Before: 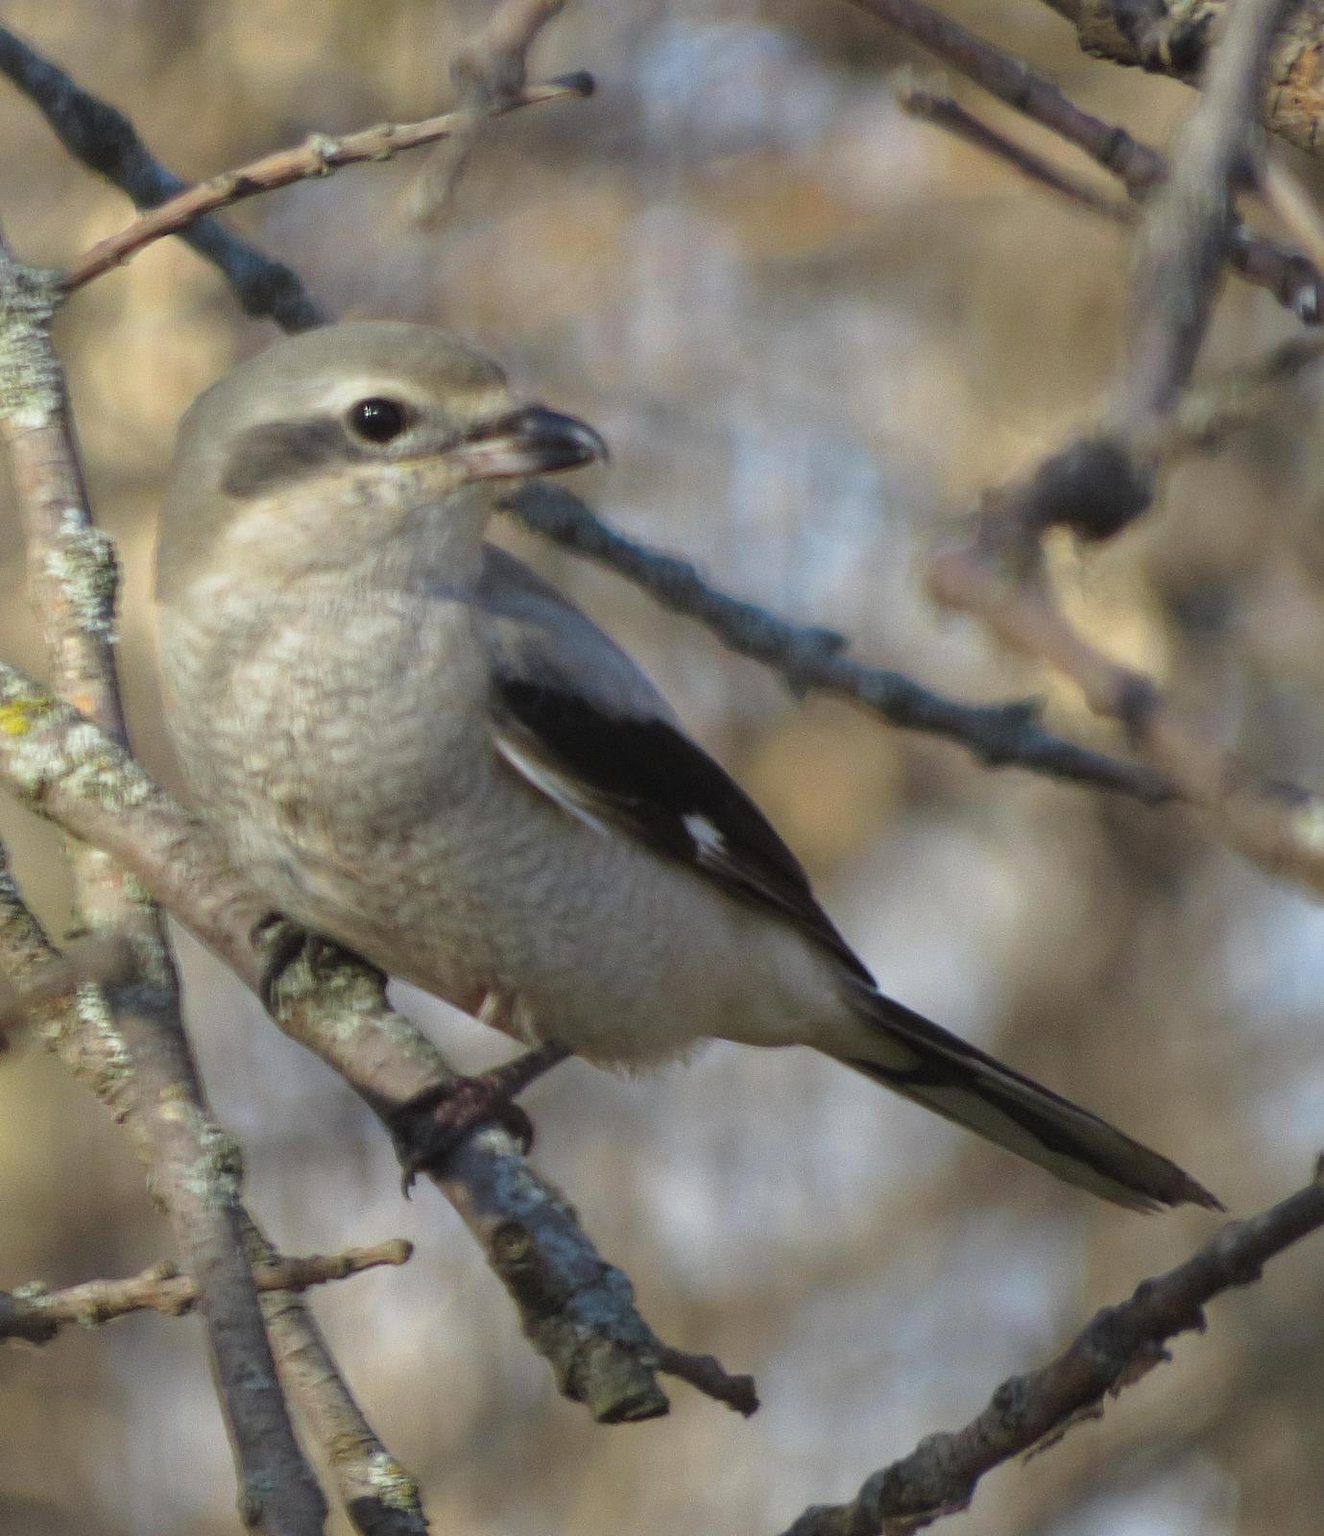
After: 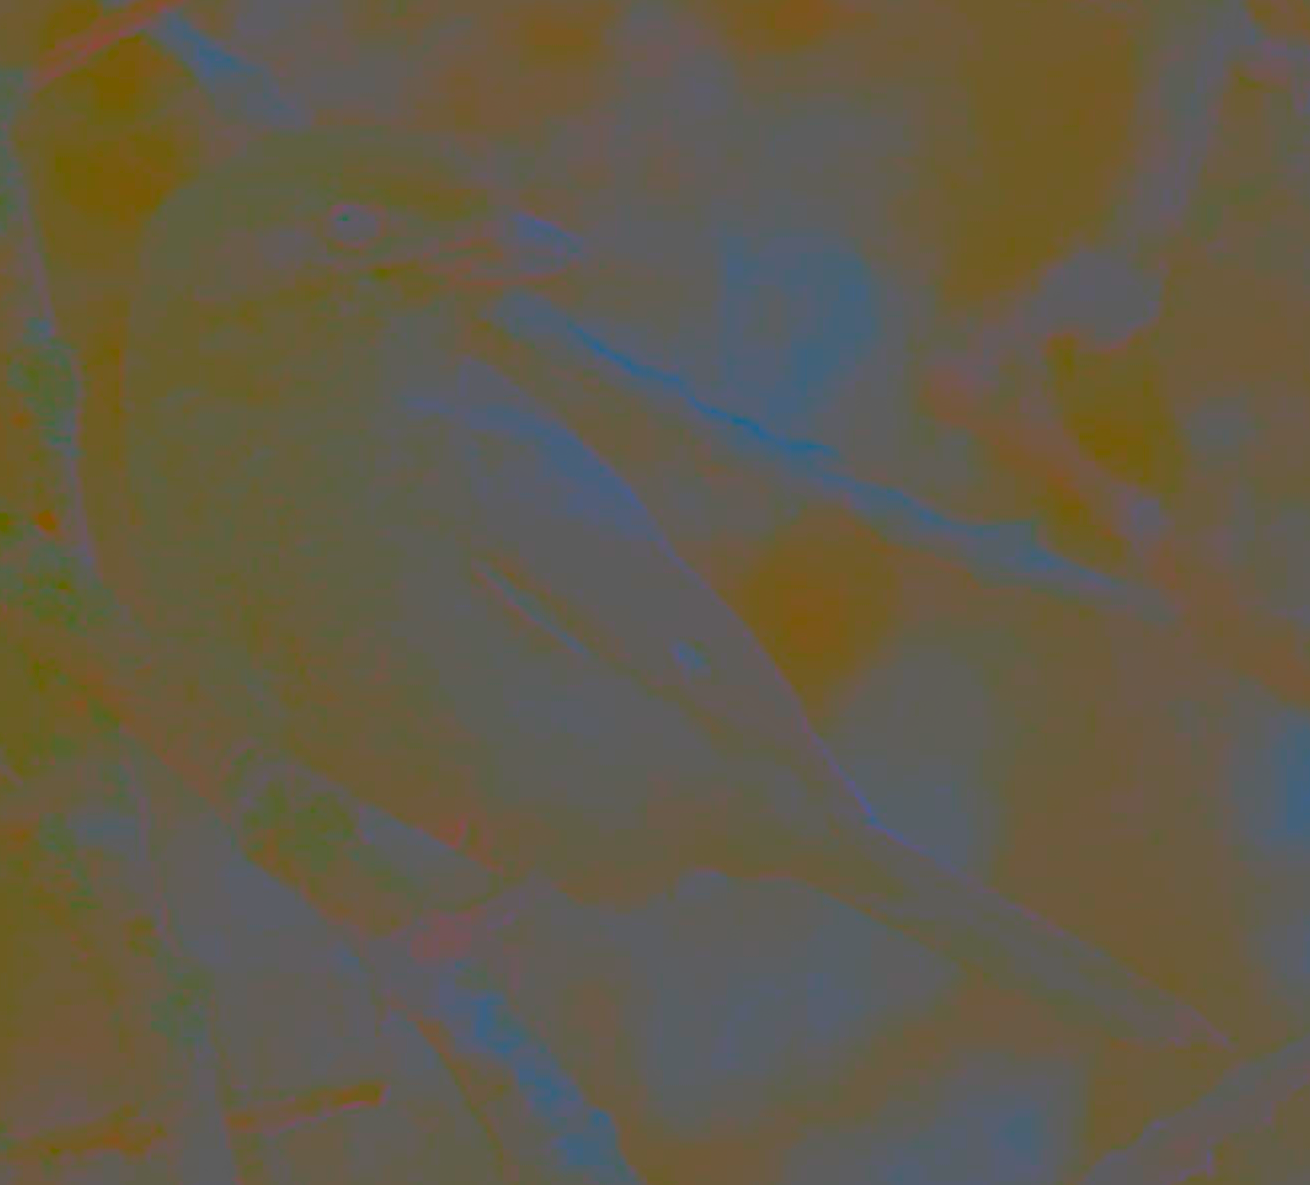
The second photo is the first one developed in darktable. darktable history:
contrast brightness saturation: contrast -0.99, brightness -0.17, saturation 0.75
crop and rotate: left 2.991%, top 13.302%, right 1.981%, bottom 12.636%
